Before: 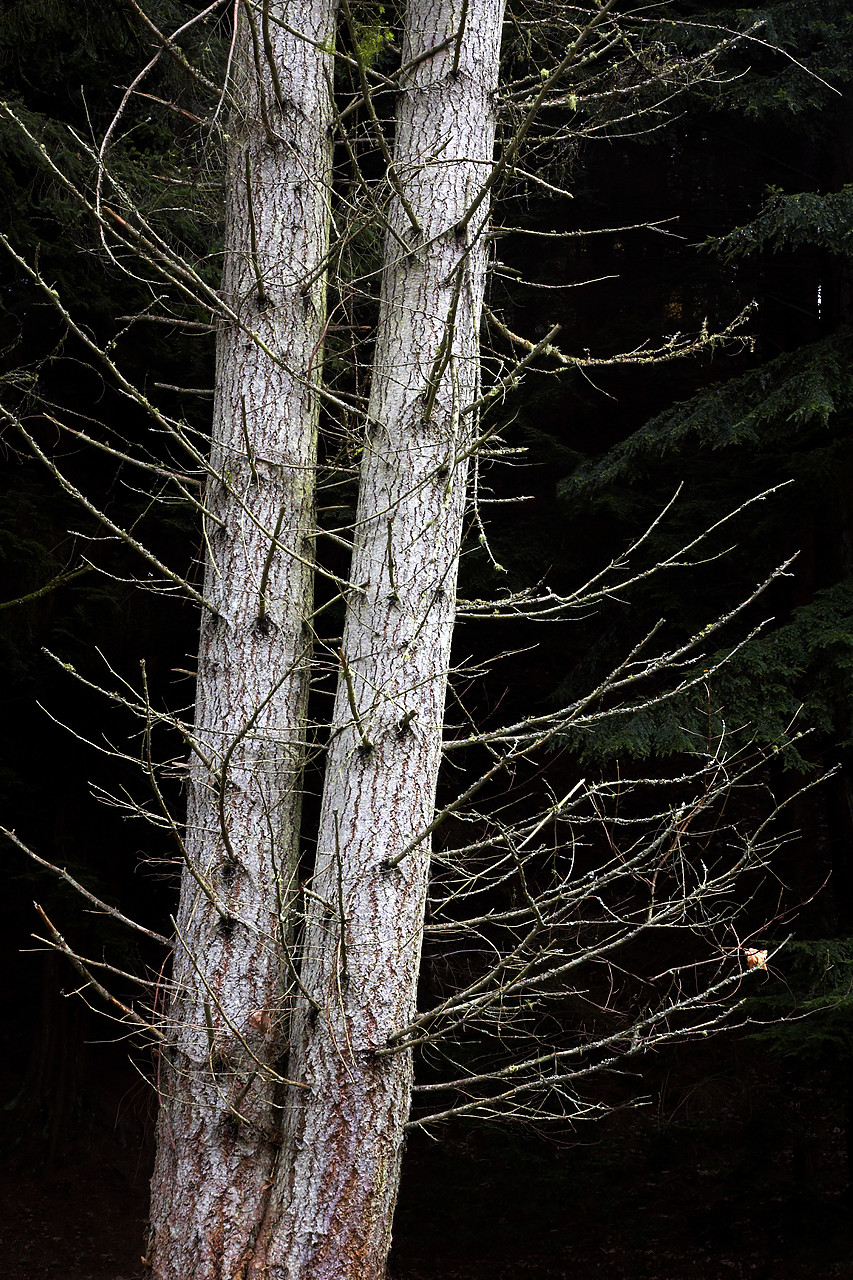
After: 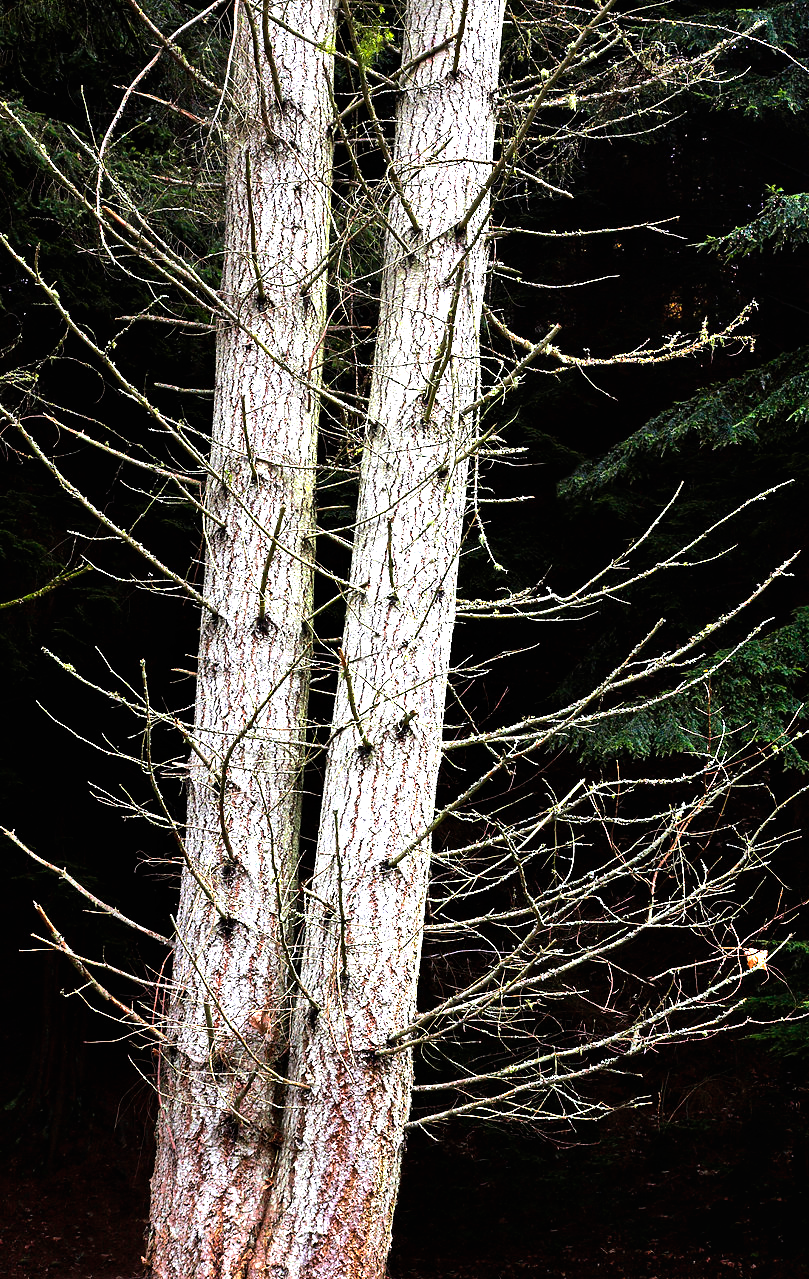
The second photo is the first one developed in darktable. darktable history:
shadows and highlights: soften with gaussian
crop and rotate: left 0%, right 5.125%
exposure: black level correction 0, exposure 1.199 EV, compensate highlight preservation false
tone equalizer: -8 EV -0.453 EV, -7 EV -0.375 EV, -6 EV -0.366 EV, -5 EV -0.19 EV, -3 EV 0.231 EV, -2 EV 0.322 EV, -1 EV 0.372 EV, +0 EV 0.447 EV, edges refinement/feathering 500, mask exposure compensation -1.57 EV, preserve details no
